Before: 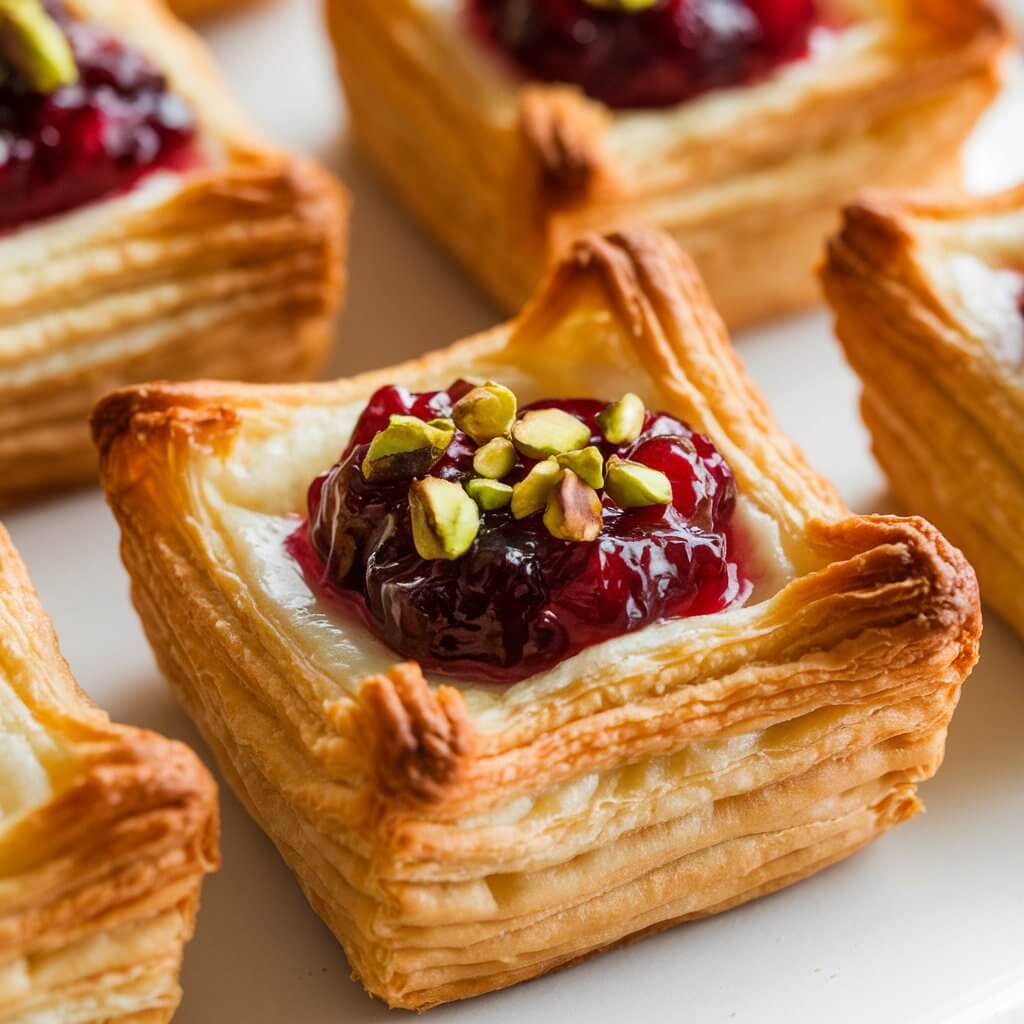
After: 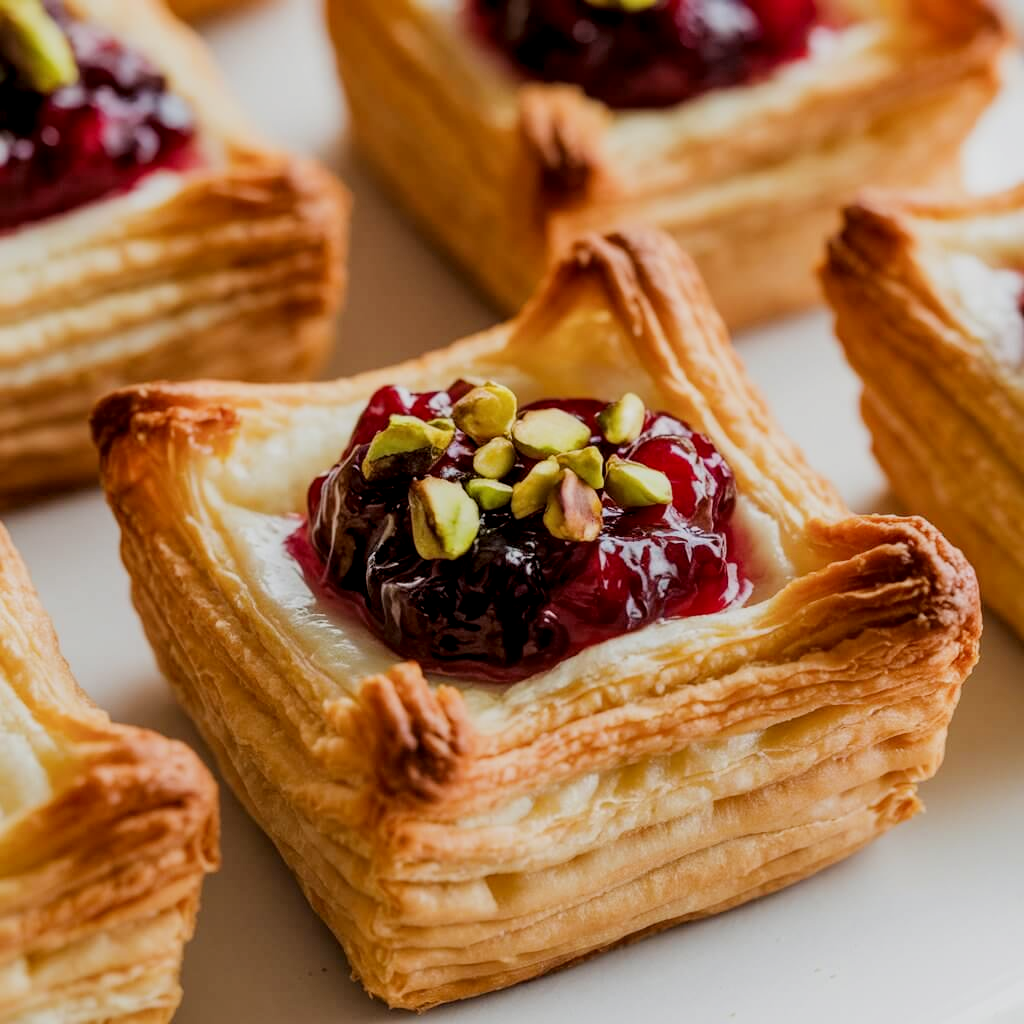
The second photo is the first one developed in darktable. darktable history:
local contrast: highlights 88%, shadows 80%
filmic rgb: black relative exposure -7.65 EV, white relative exposure 4.56 EV, hardness 3.61
